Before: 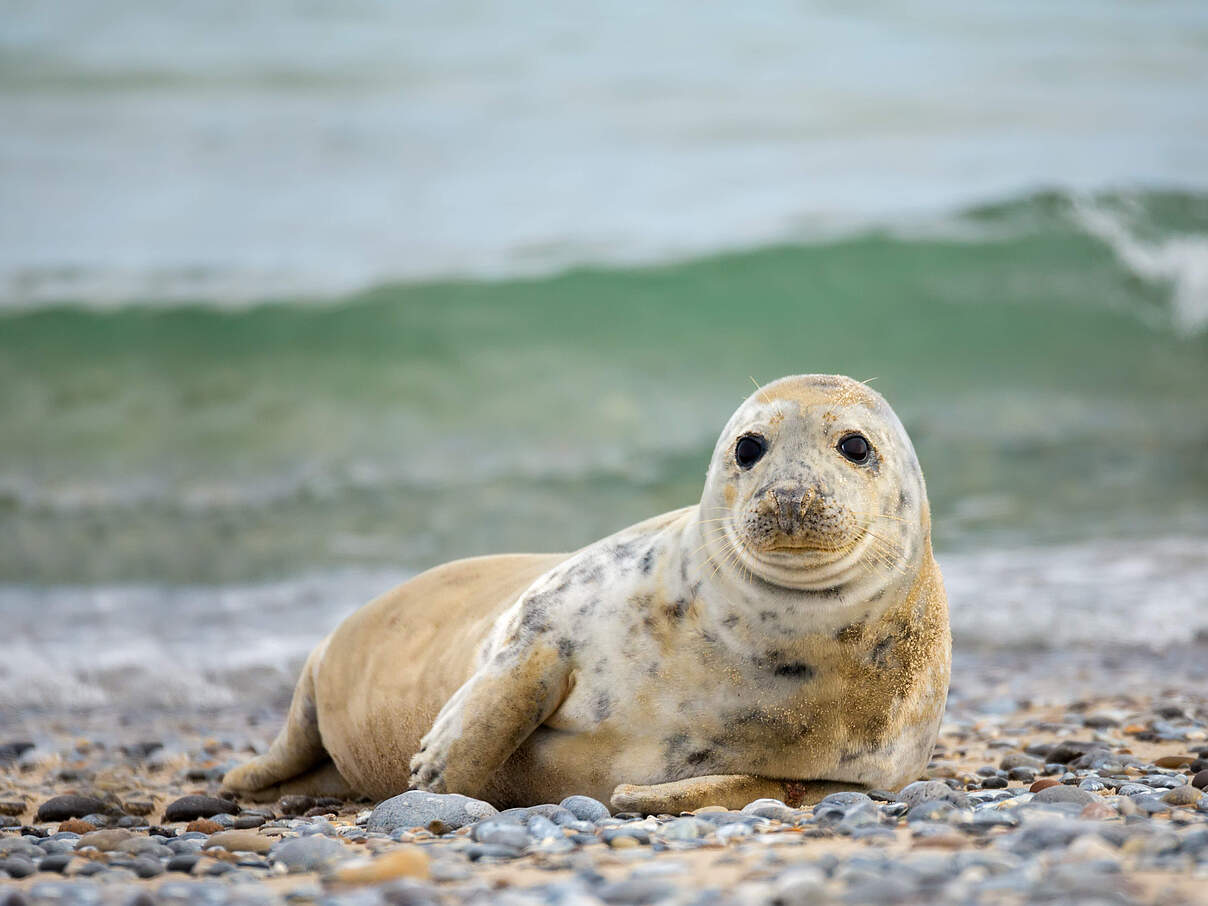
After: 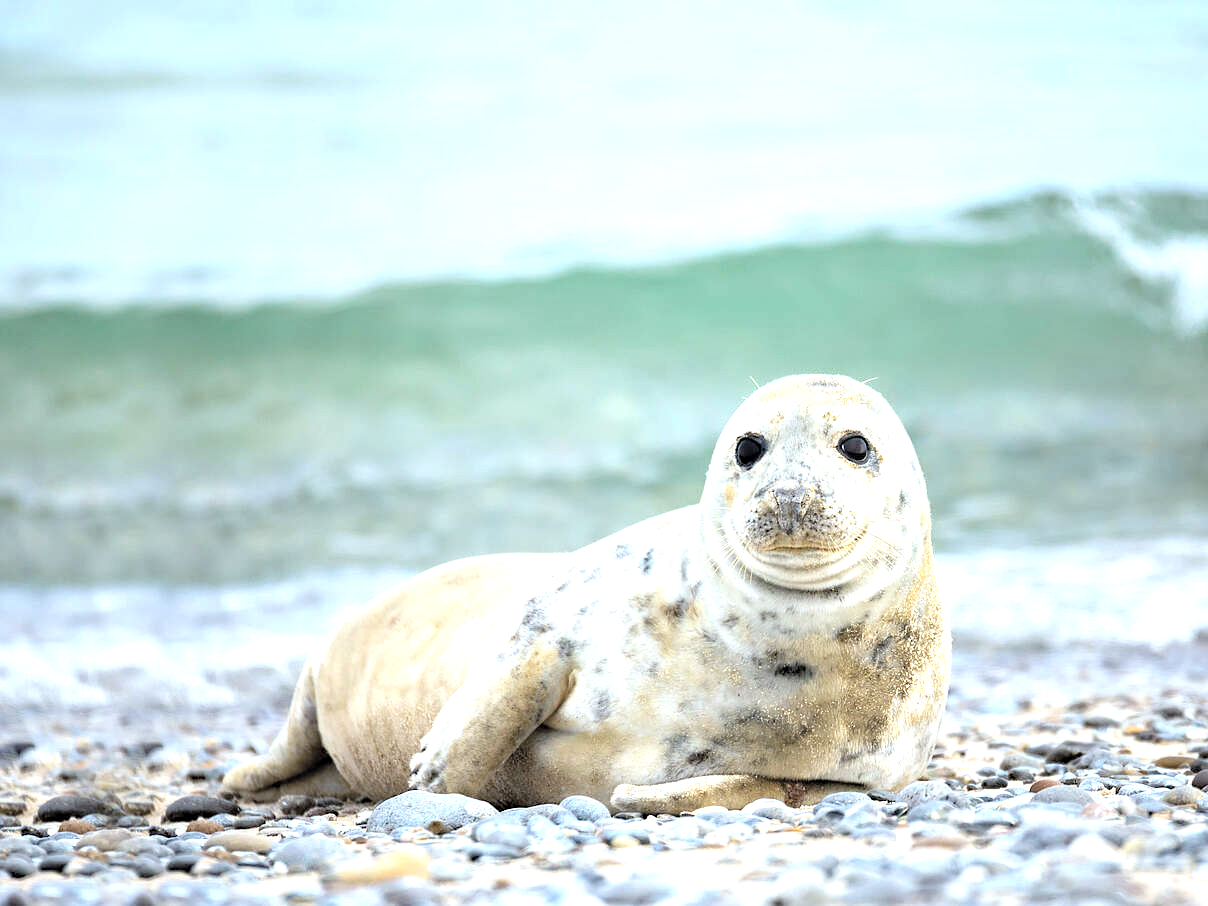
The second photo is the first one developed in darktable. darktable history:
exposure: black level correction -0.001, exposure 0.903 EV, compensate exposure bias true, compensate highlight preservation false
haze removal: compatibility mode true, adaptive false
color calibration: illuminant Planckian (black body), x 0.375, y 0.374, temperature 4111.05 K
contrast brightness saturation: brightness 0.182, saturation -0.488
color balance rgb: perceptual saturation grading › global saturation 15.102%, global vibrance 30.223%, contrast 9.538%
